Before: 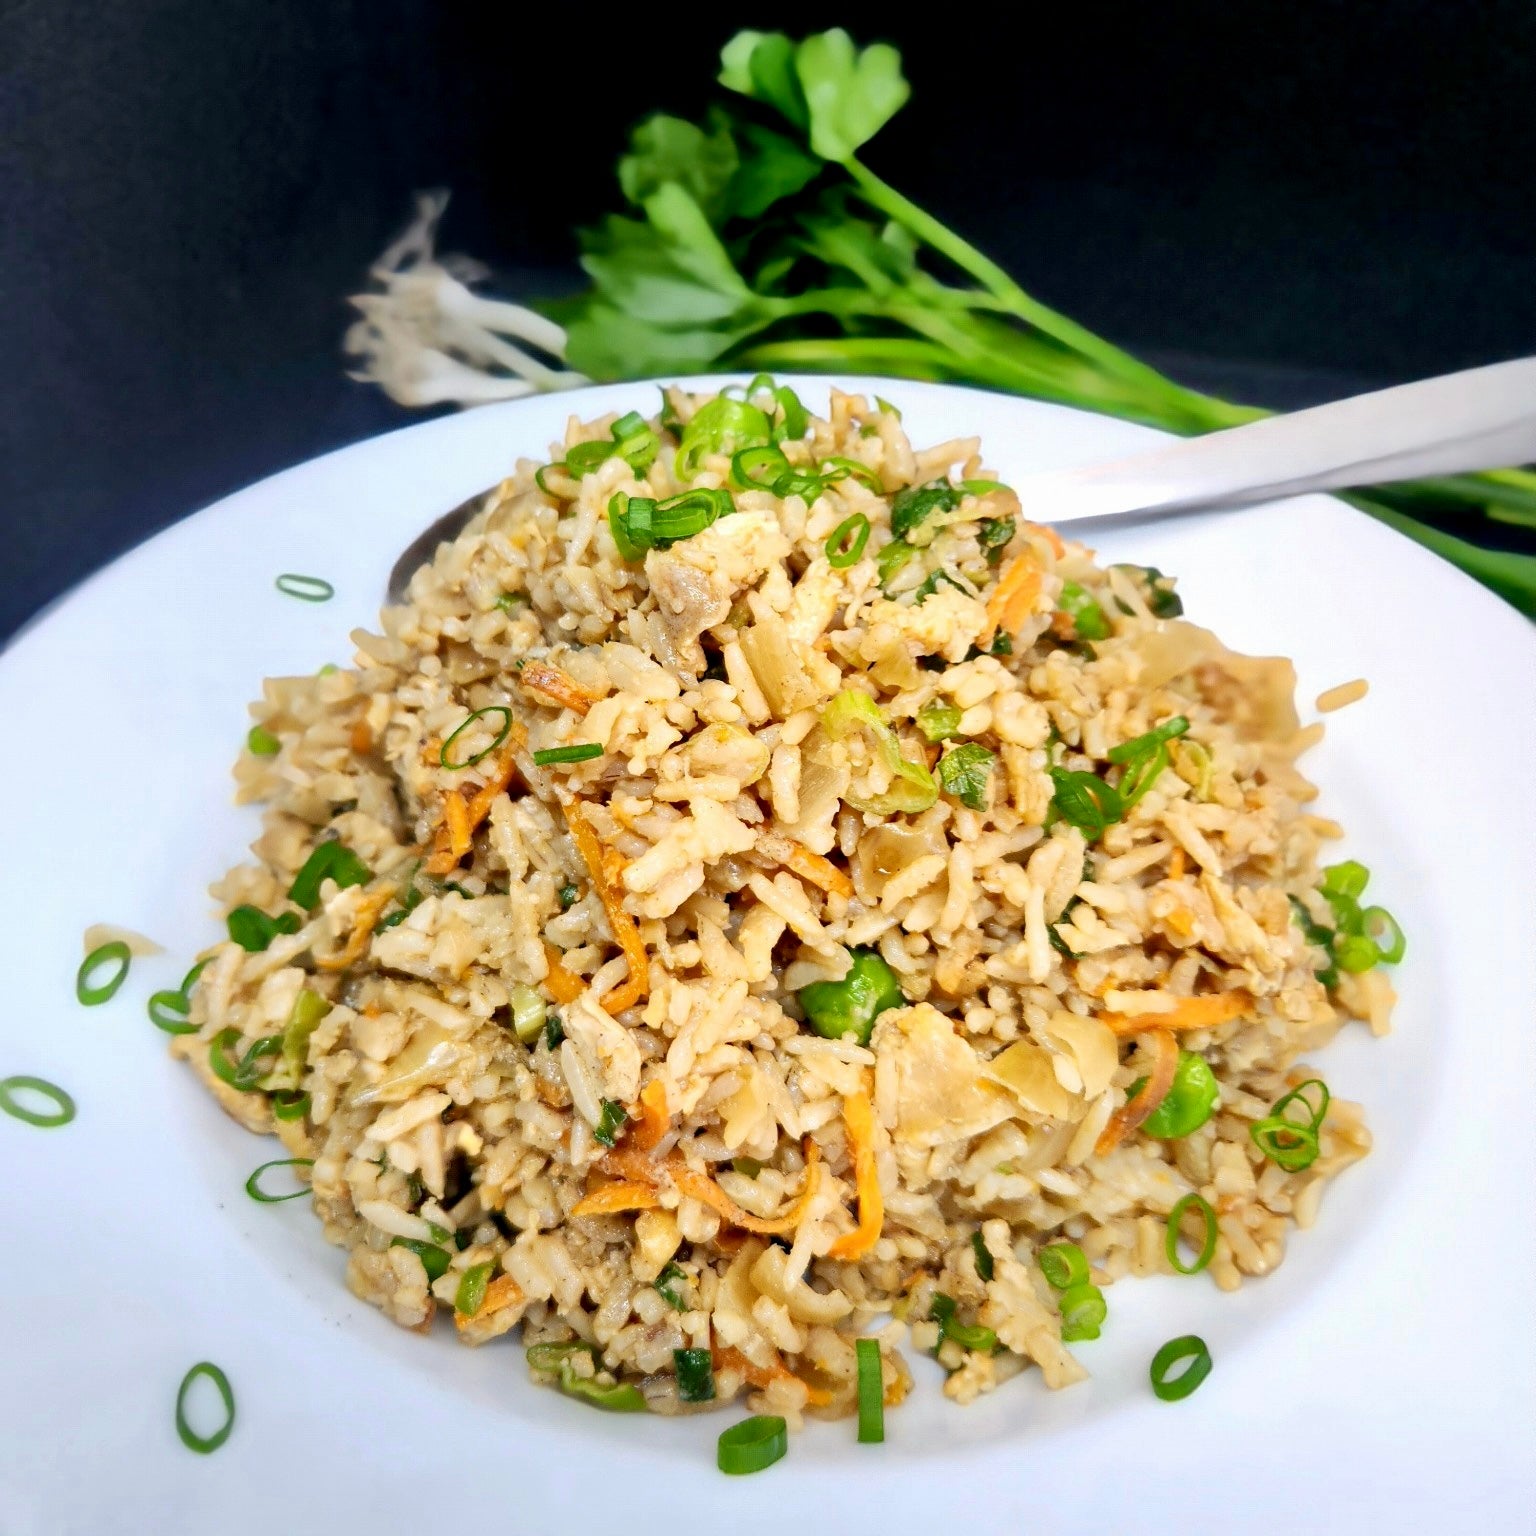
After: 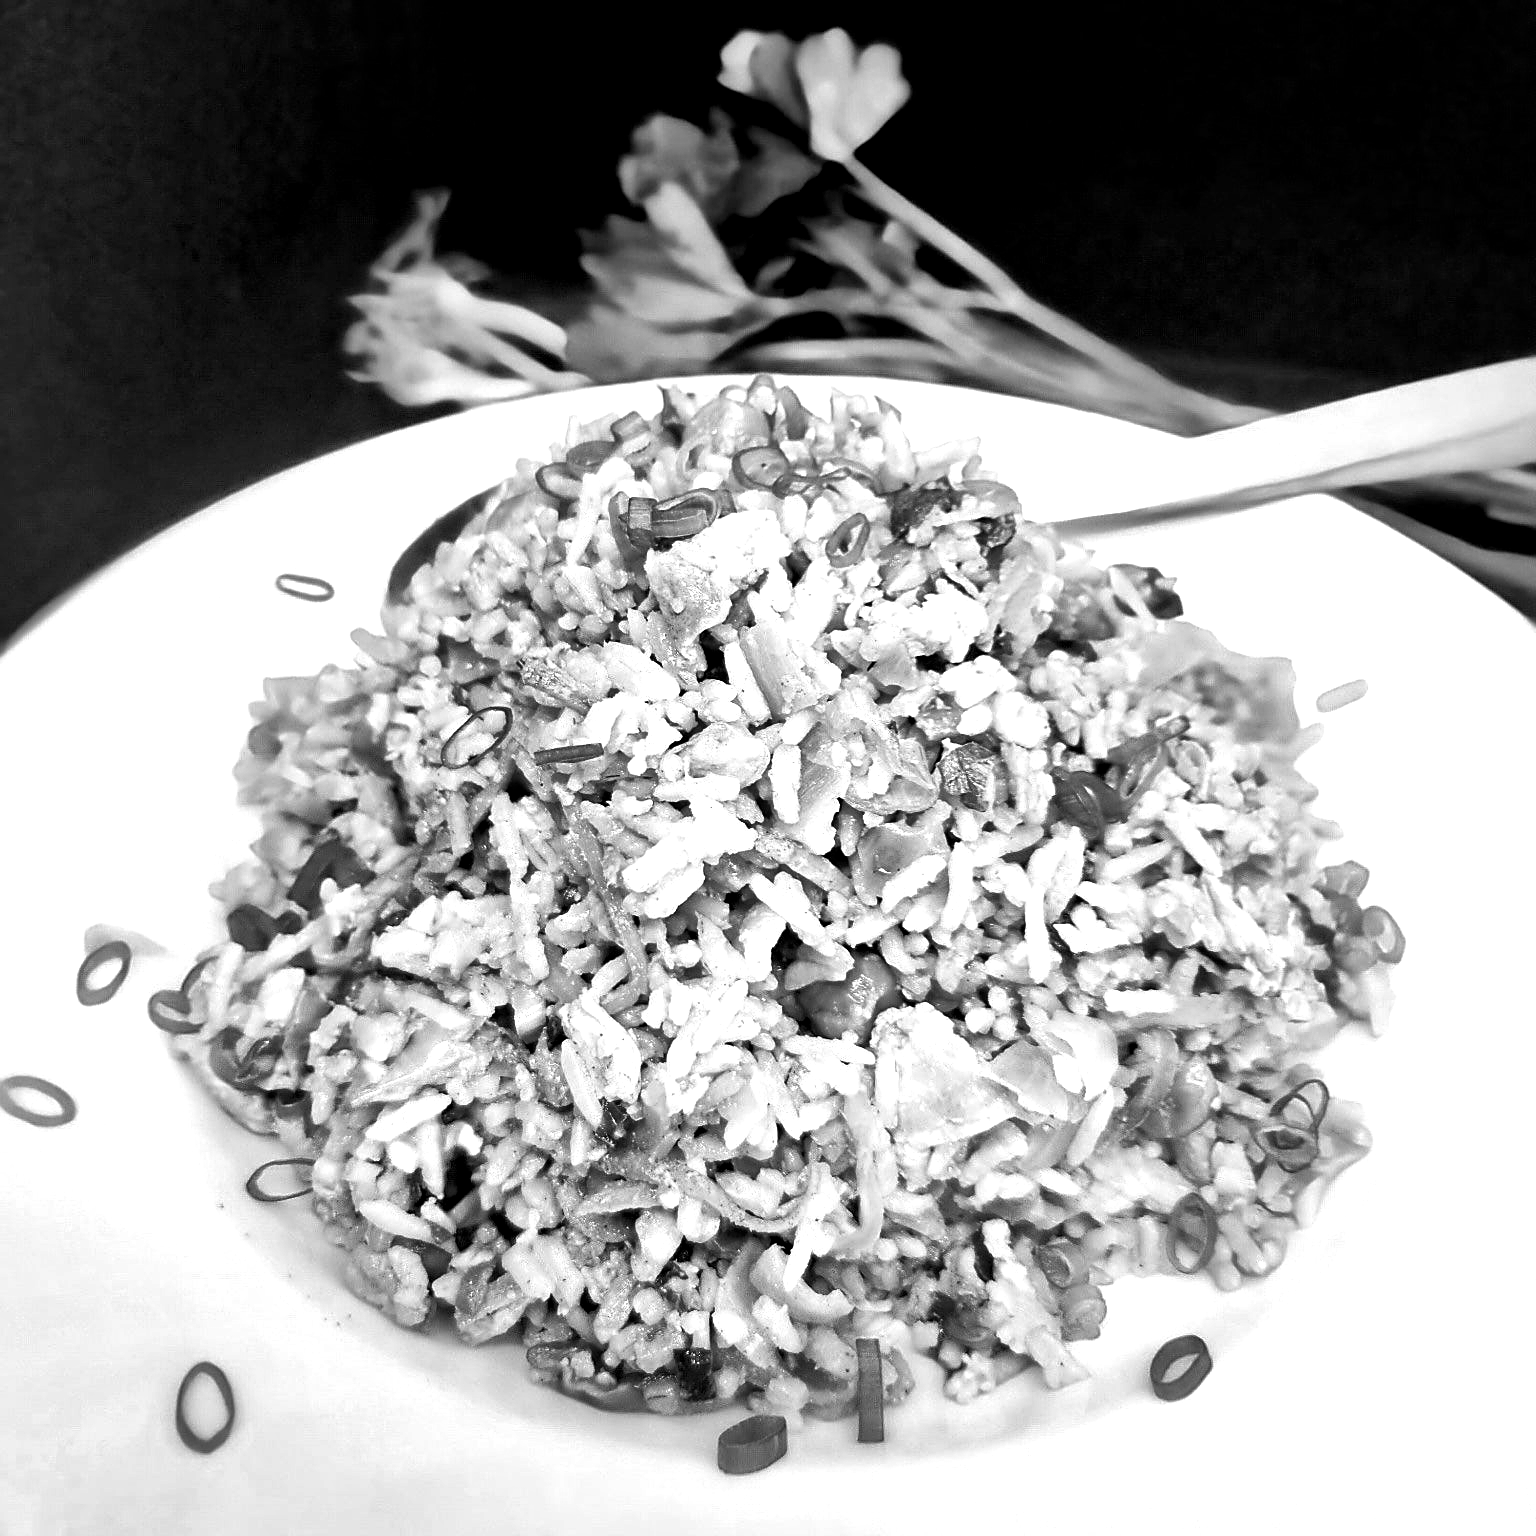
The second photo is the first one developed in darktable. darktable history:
monochrome: a -3.63, b -0.465
color balance rgb: shadows lift › luminance -20%, power › hue 72.24°, highlights gain › luminance 15%, global offset › hue 171.6°, perceptual saturation grading › global saturation 14.09%, perceptual saturation grading › highlights -25%, perceptual saturation grading › shadows 25%, global vibrance 25%, contrast 10%
local contrast: mode bilateral grid, contrast 25, coarseness 60, detail 151%, midtone range 0.2
sharpen: on, module defaults
